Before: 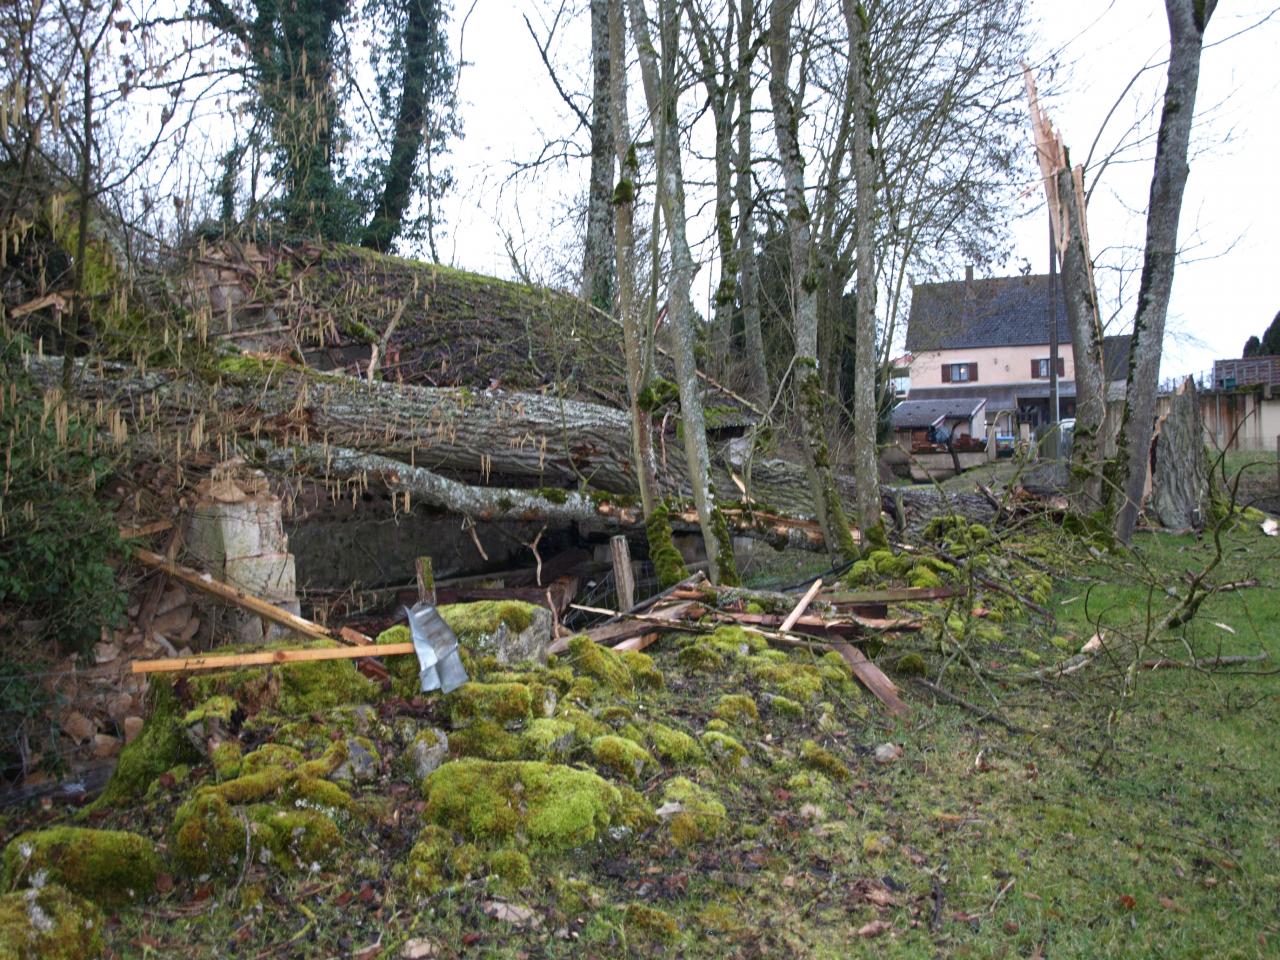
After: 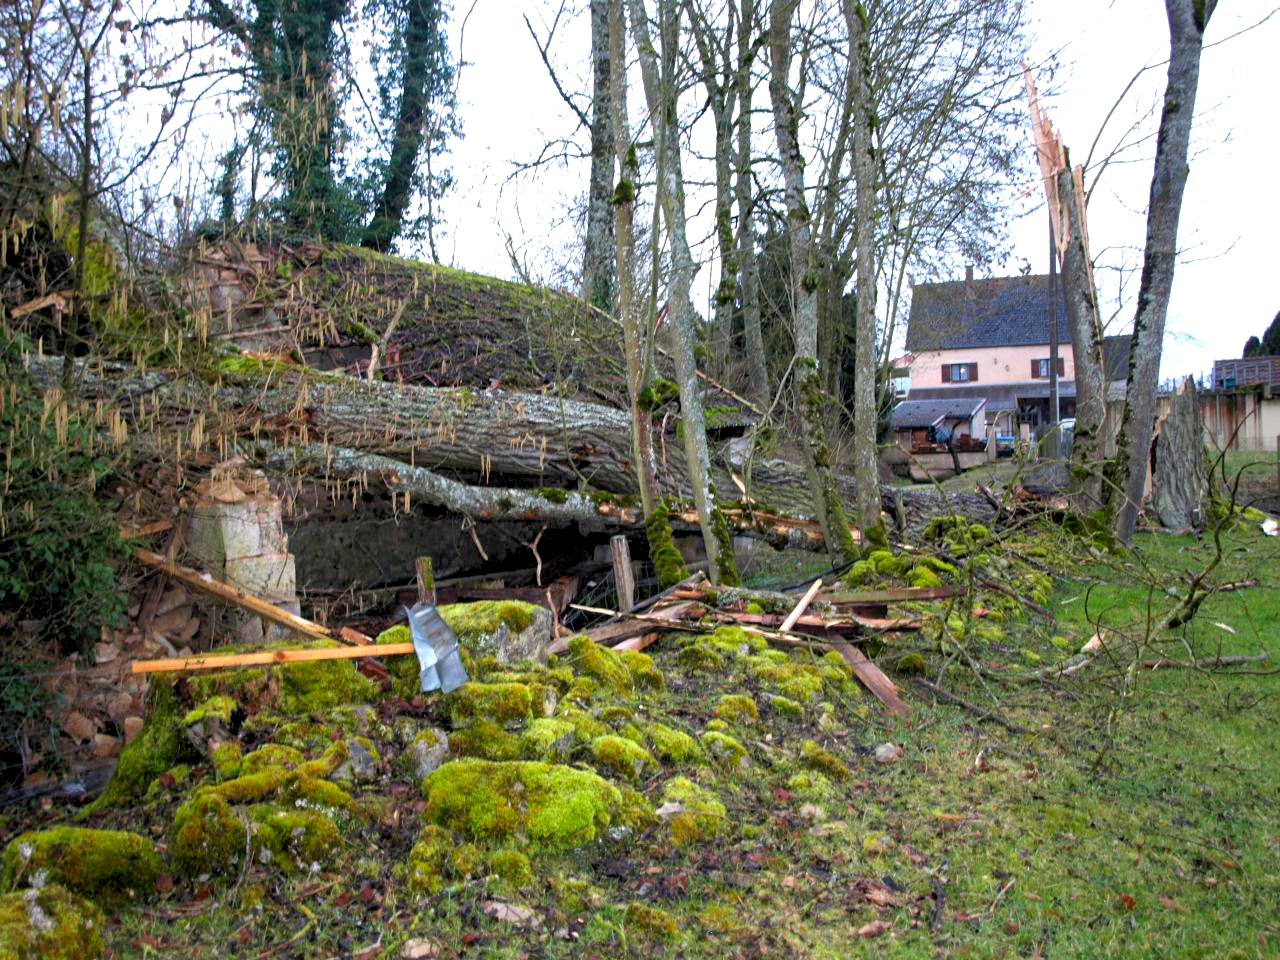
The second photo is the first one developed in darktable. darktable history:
color zones: curves: ch0 [(0, 0.613) (0.01, 0.613) (0.245, 0.448) (0.498, 0.529) (0.642, 0.665) (0.879, 0.777) (0.99, 0.613)]; ch1 [(0, 0) (0.143, 0) (0.286, 0) (0.429, 0) (0.571, 0) (0.714, 0) (0.857, 0)], mix -138.01%
rgb levels: levels [[0.01, 0.419, 0.839], [0, 0.5, 1], [0, 0.5, 1]]
